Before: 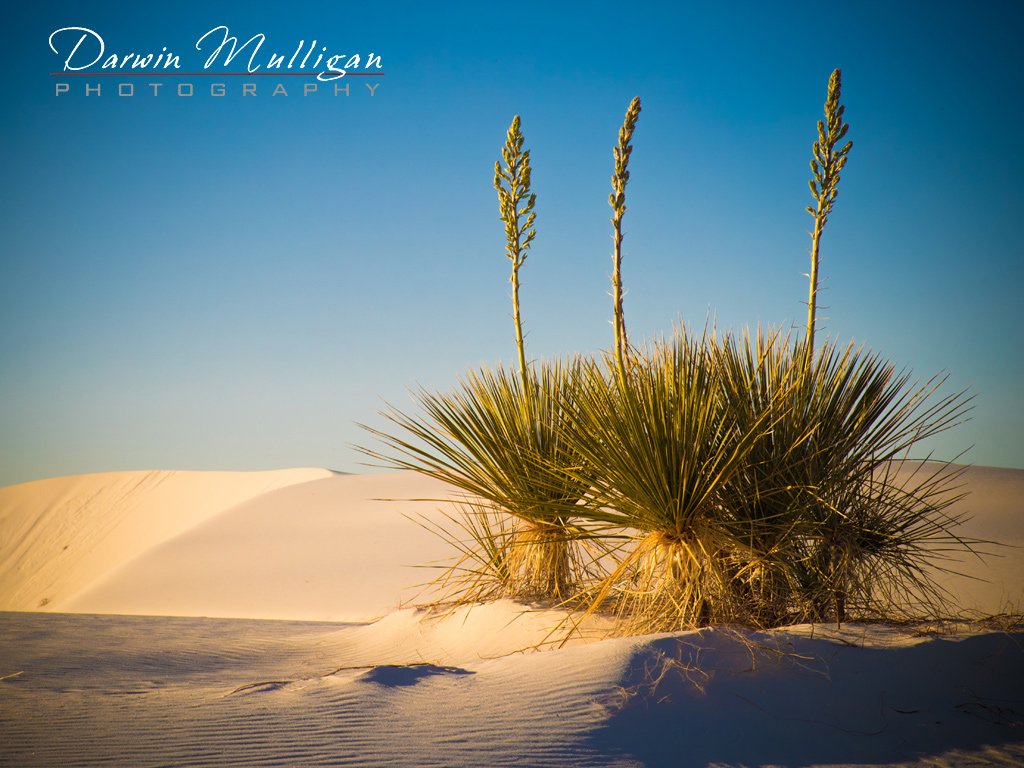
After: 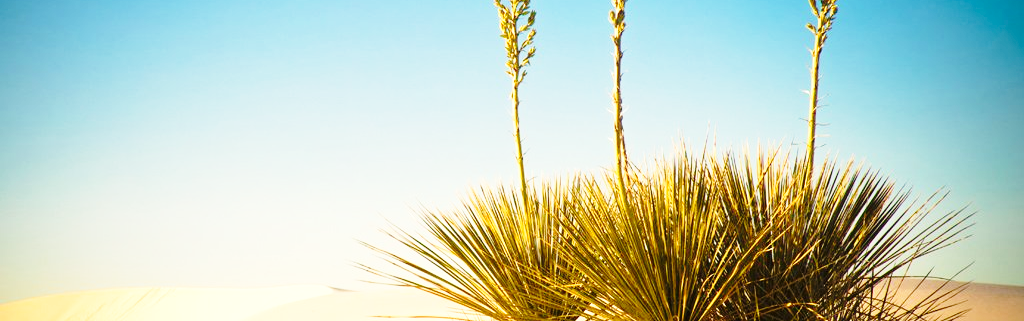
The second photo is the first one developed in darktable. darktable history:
rotate and perspective: automatic cropping original format, crop left 0, crop top 0
exposure: exposure 0.566 EV, compensate highlight preservation false
white balance: red 1.029, blue 0.92
base curve: curves: ch0 [(0, 0) (0.028, 0.03) (0.121, 0.232) (0.46, 0.748) (0.859, 0.968) (1, 1)], preserve colors none
crop and rotate: top 23.84%, bottom 34.294%
